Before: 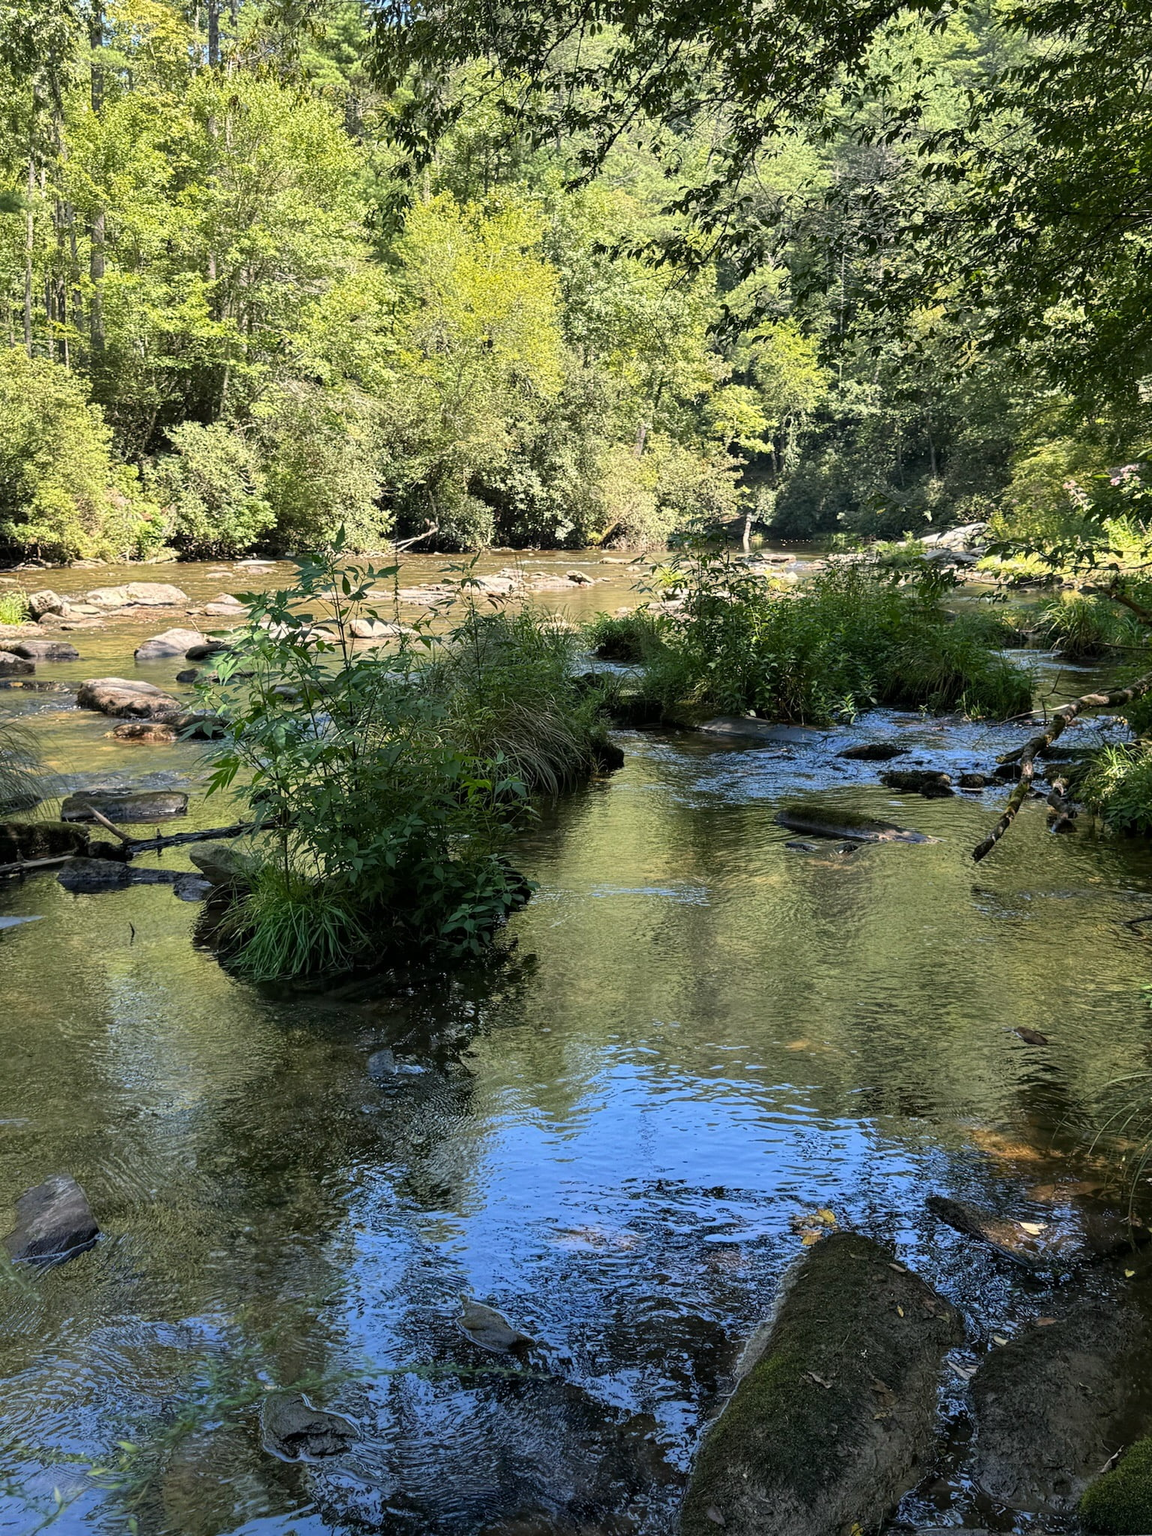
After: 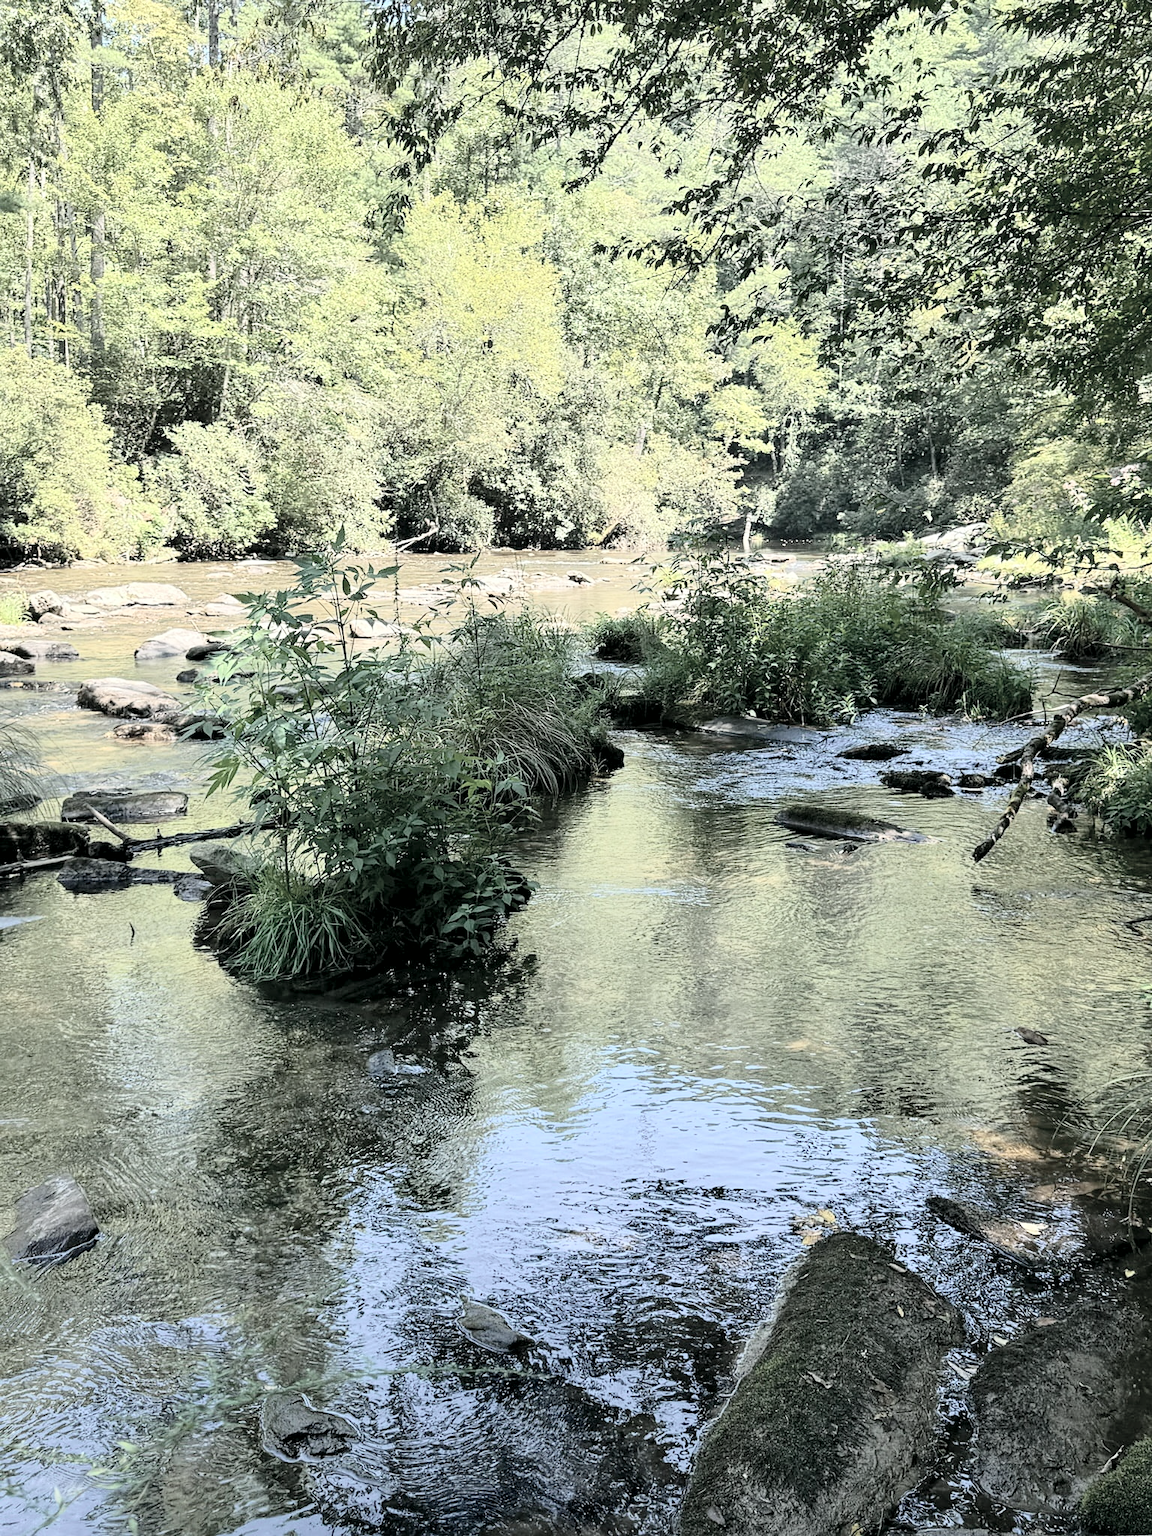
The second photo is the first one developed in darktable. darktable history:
sharpen: amount 0.2
exposure: black level correction 0.001, exposure 0.3 EV, compensate highlight preservation false
tone curve: curves: ch0 [(0, 0) (0.114, 0.083) (0.303, 0.285) (0.447, 0.51) (0.602, 0.697) (0.772, 0.866) (0.999, 0.978)]; ch1 [(0, 0) (0.389, 0.352) (0.458, 0.433) (0.486, 0.474) (0.509, 0.505) (0.535, 0.528) (0.57, 0.579) (0.696, 0.706) (1, 1)]; ch2 [(0, 0) (0.369, 0.388) (0.449, 0.431) (0.501, 0.5) (0.528, 0.527) (0.589, 0.608) (0.697, 0.721) (1, 1)], color space Lab, independent channels, preserve colors none
color contrast: green-magenta contrast 0.84, blue-yellow contrast 0.86
contrast brightness saturation: brightness 0.18, saturation -0.5
